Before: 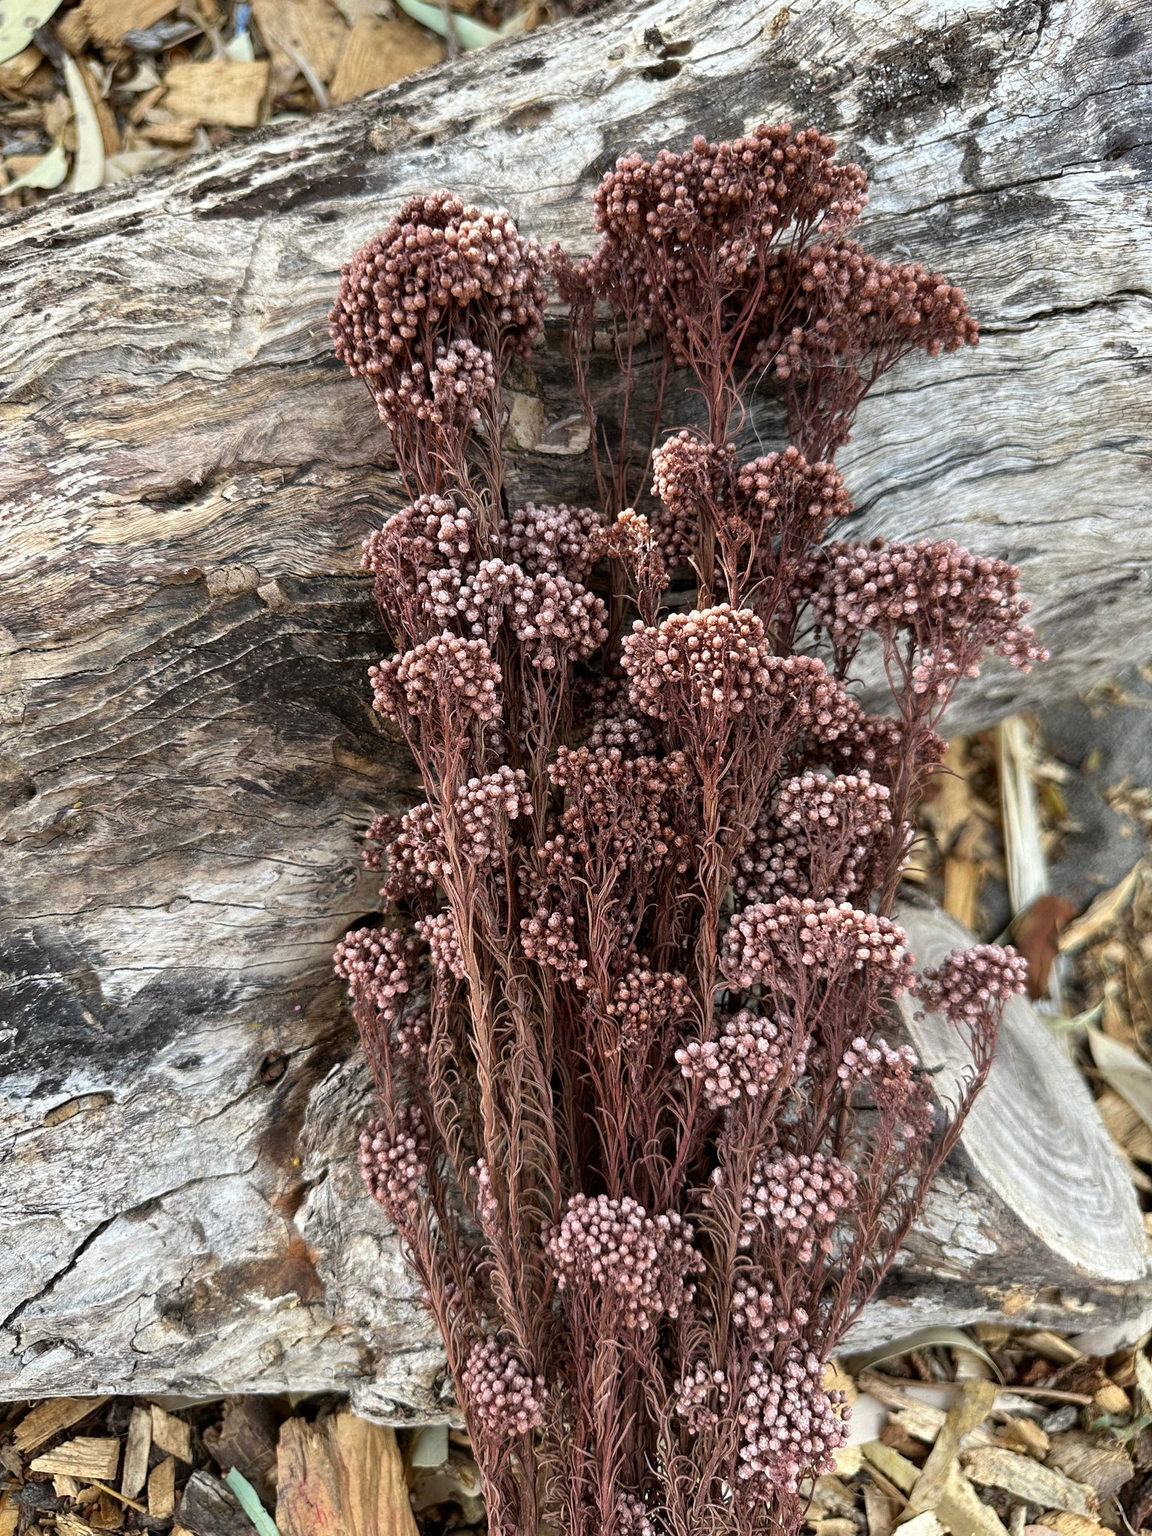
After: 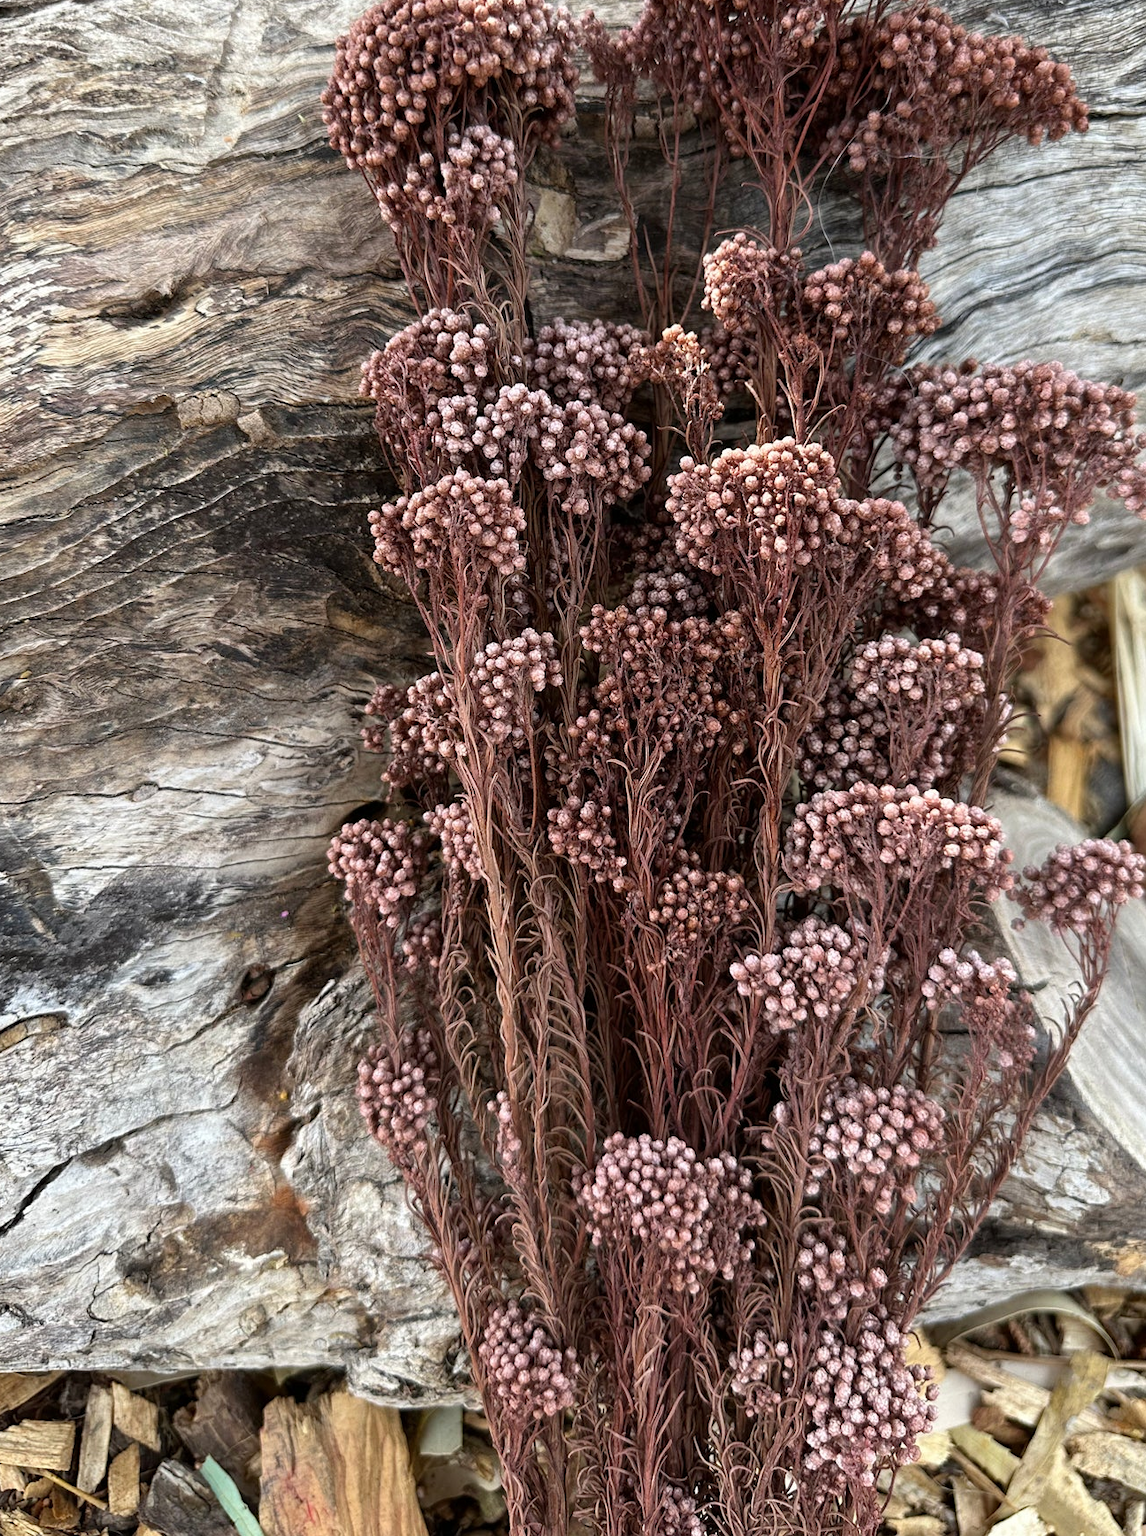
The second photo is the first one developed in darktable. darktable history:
crop and rotate: left 4.938%, top 15.215%, right 10.662%
